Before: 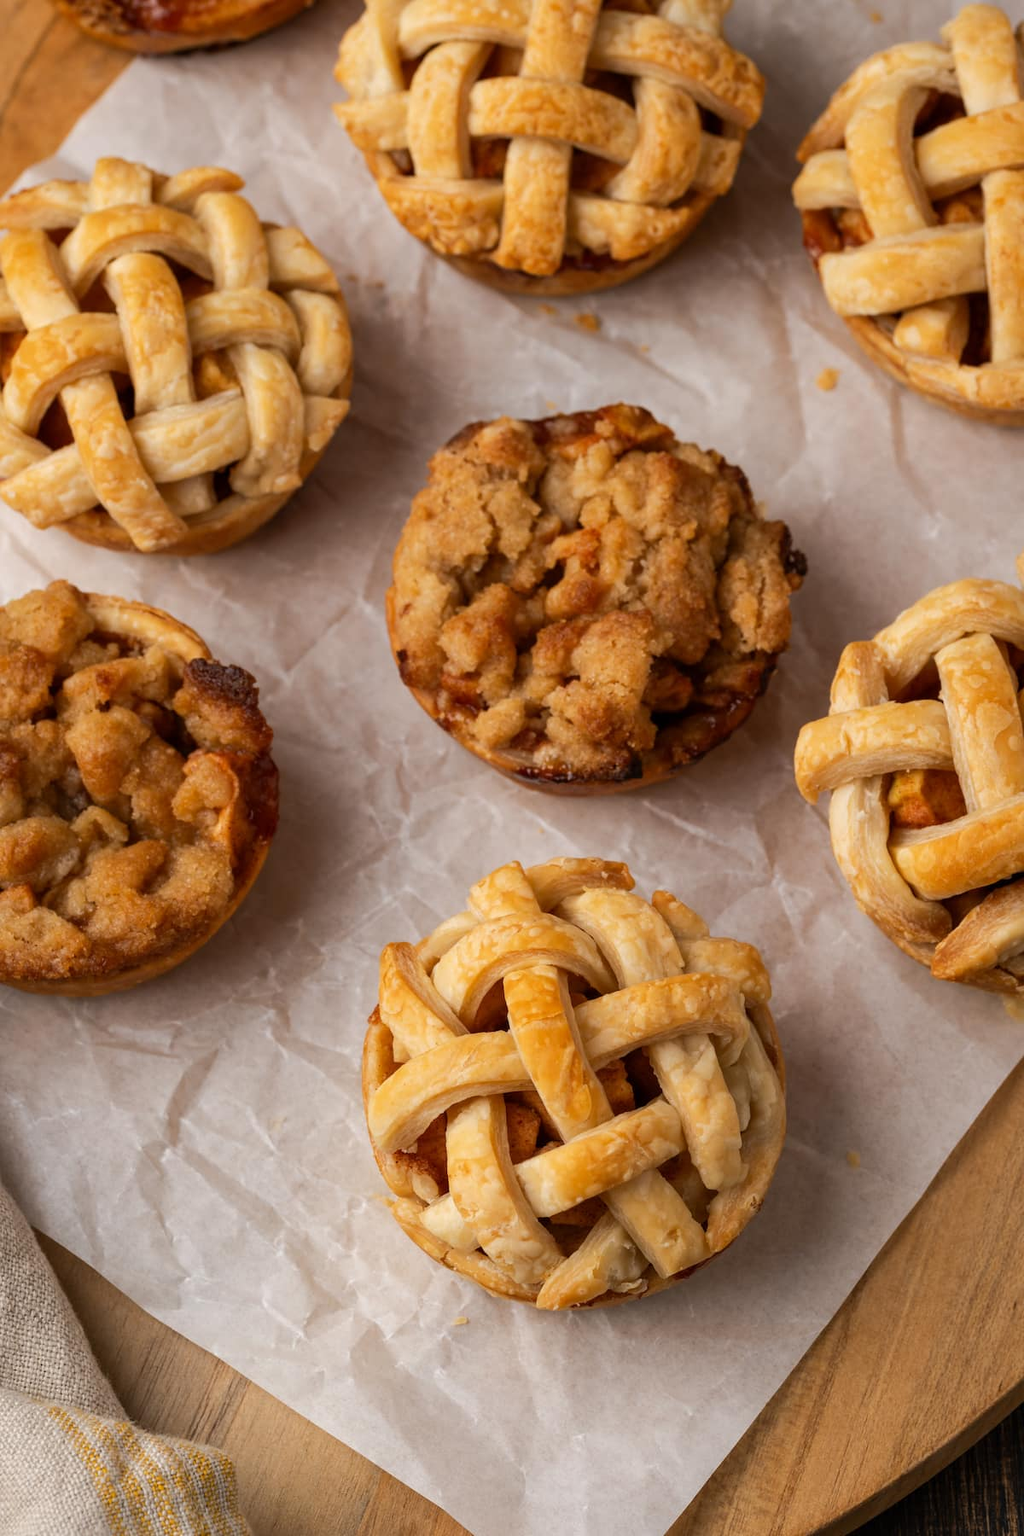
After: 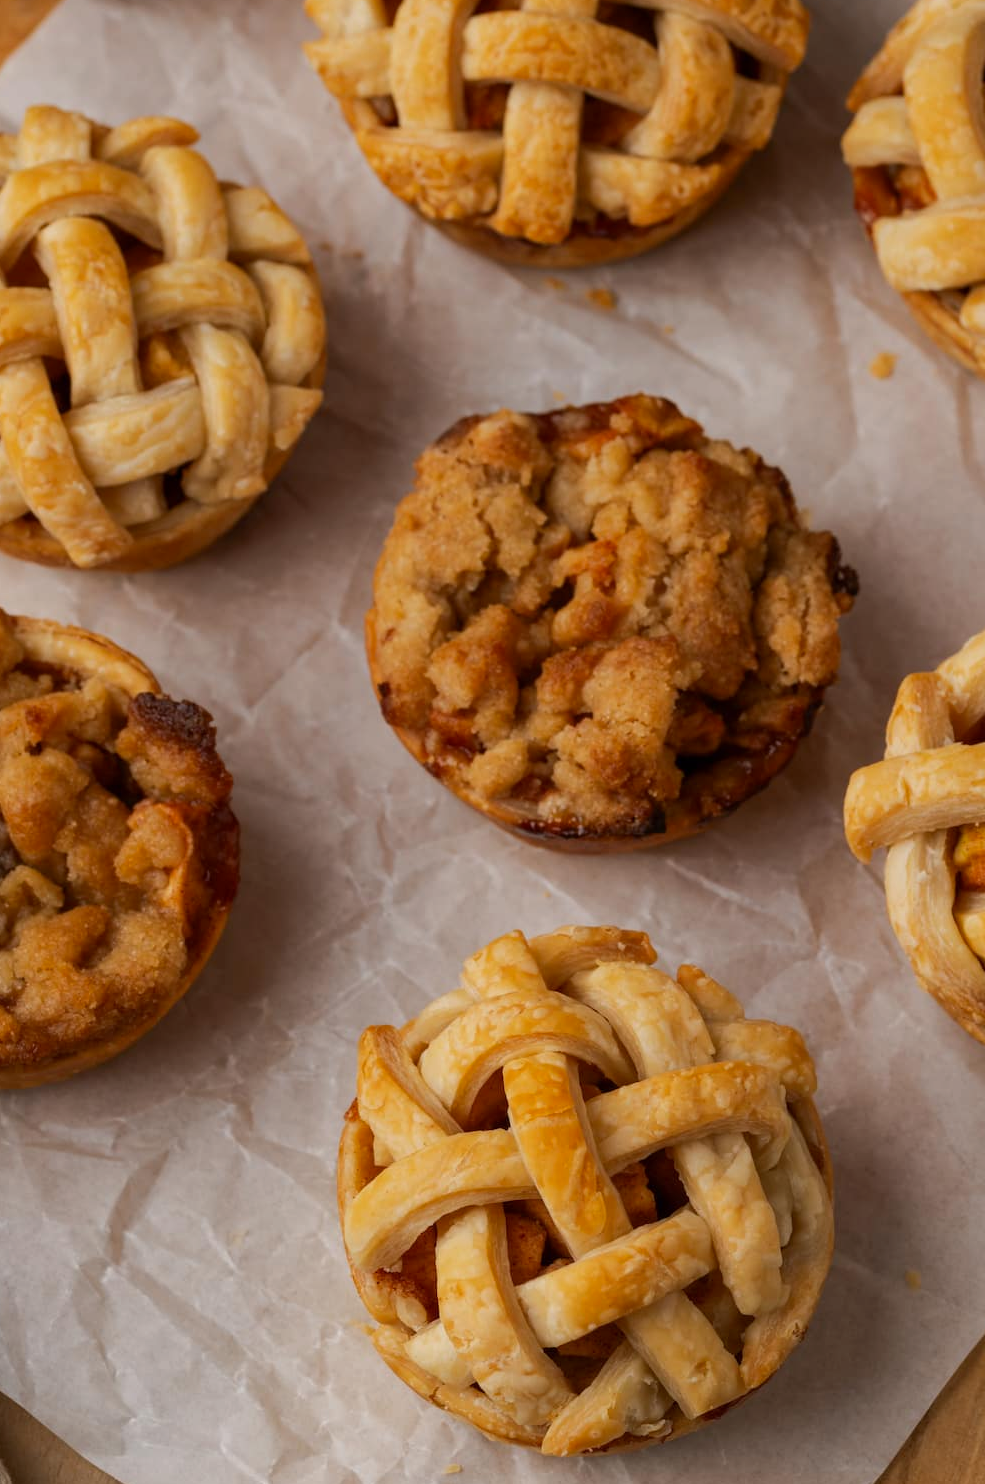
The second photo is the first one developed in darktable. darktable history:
shadows and highlights: radius 122.34, shadows 21.49, white point adjustment -9.62, highlights -14.79, soften with gaussian
crop and rotate: left 7.323%, top 4.405%, right 10.592%, bottom 13.1%
